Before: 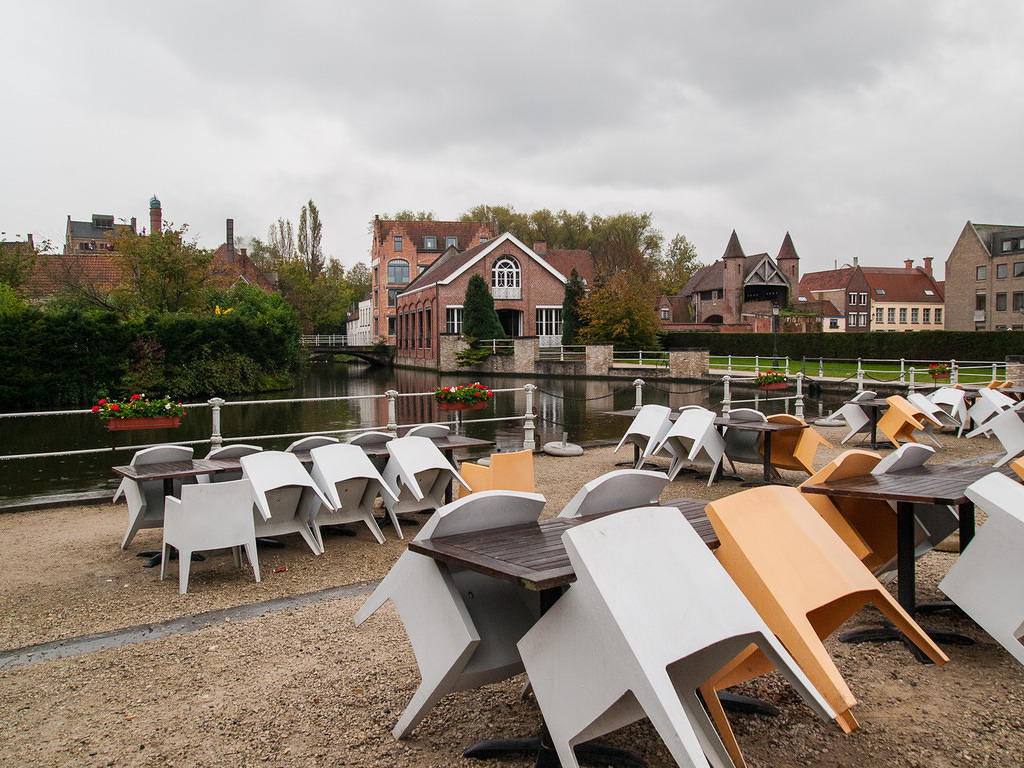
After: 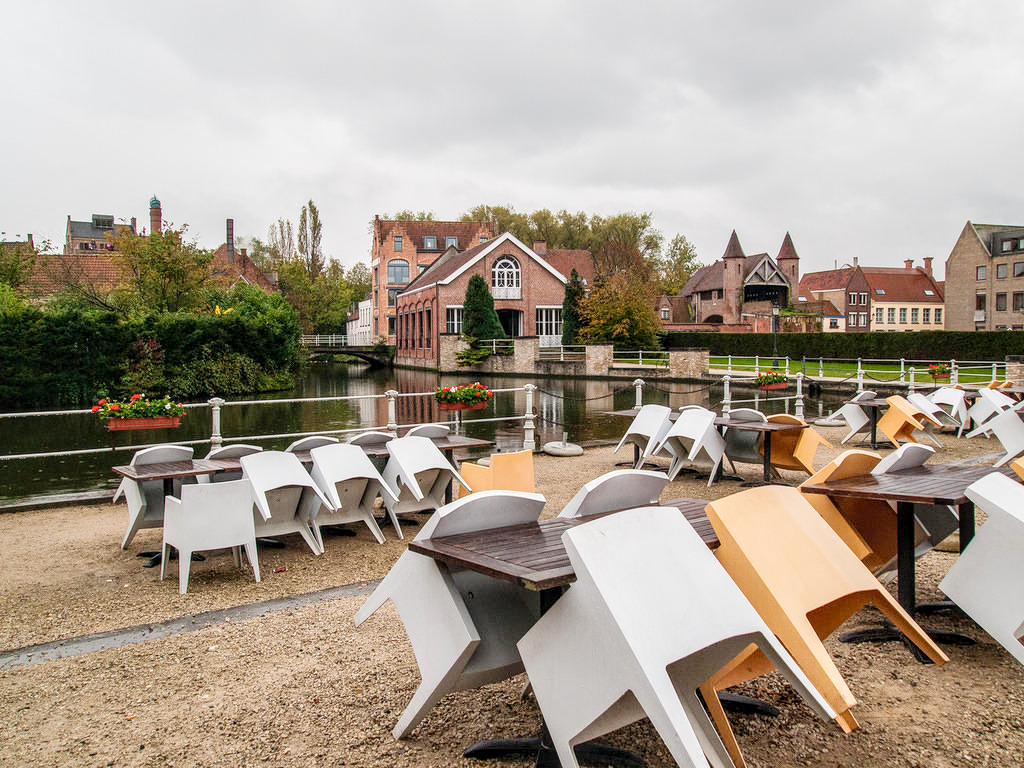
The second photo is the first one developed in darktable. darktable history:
tone curve: curves: ch0 [(0, 0) (0.003, 0.004) (0.011, 0.015) (0.025, 0.033) (0.044, 0.059) (0.069, 0.093) (0.1, 0.133) (0.136, 0.182) (0.177, 0.237) (0.224, 0.3) (0.277, 0.369) (0.335, 0.437) (0.399, 0.511) (0.468, 0.584) (0.543, 0.656) (0.623, 0.729) (0.709, 0.8) (0.801, 0.872) (0.898, 0.935) (1, 1)], preserve colors none
velvia: strength 21.76%
base curve: exposure shift 0, preserve colors none
local contrast: detail 130%
